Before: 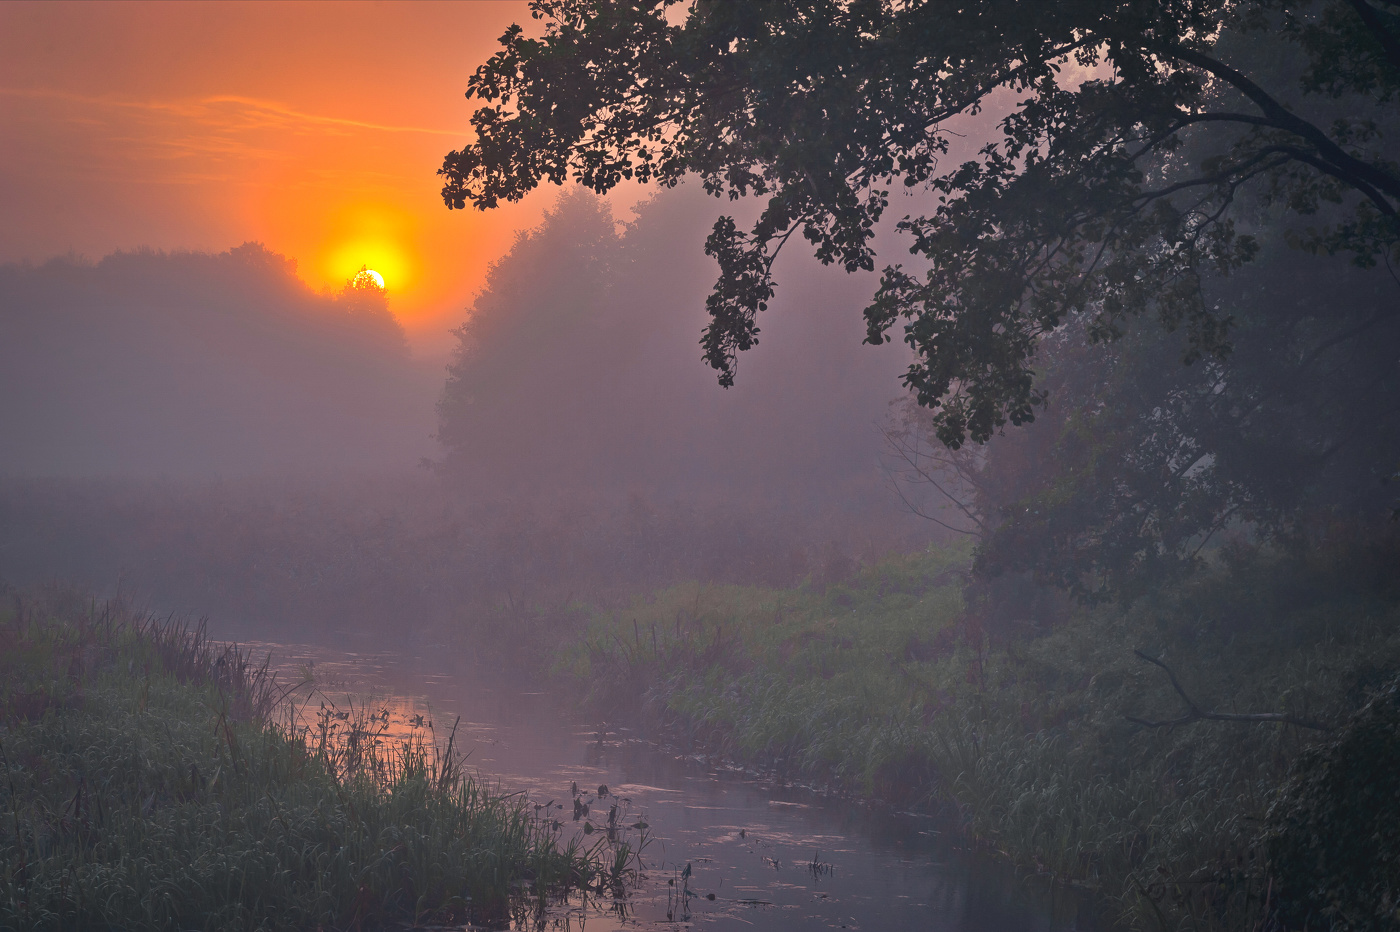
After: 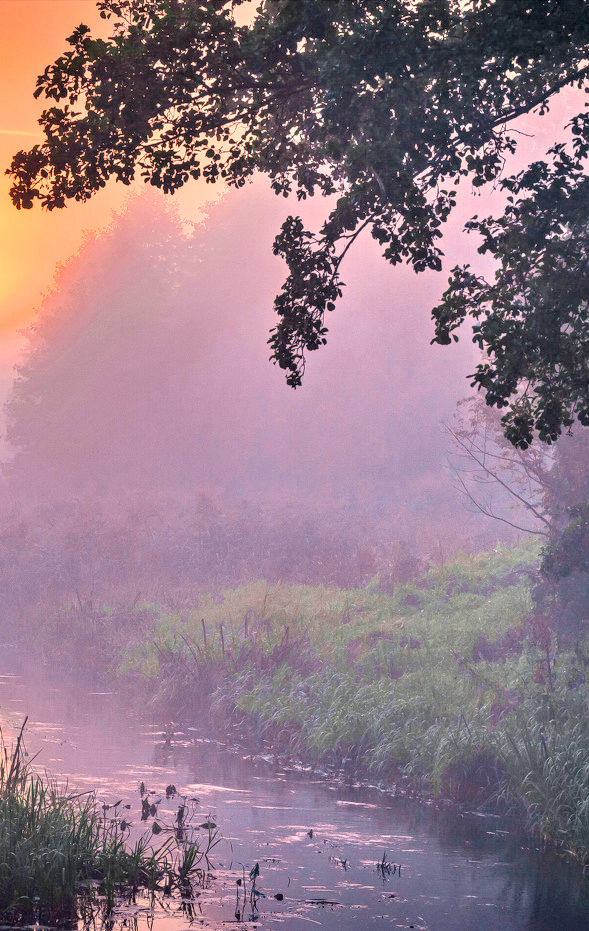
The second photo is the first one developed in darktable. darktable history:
filmic rgb: black relative exposure -7.08 EV, white relative exposure 5.37 EV, threshold 2.98 EV, hardness 3.03, enable highlight reconstruction true
crop: left 30.92%, right 26.992%
color balance rgb: perceptual saturation grading › global saturation 30.891%, global vibrance 32.649%
exposure: exposure 0.605 EV, compensate highlight preservation false
tone equalizer: -8 EV -0.389 EV, -7 EV -0.369 EV, -6 EV -0.312 EV, -5 EV -0.225 EV, -3 EV 0.196 EV, -2 EV 0.309 EV, -1 EV 0.405 EV, +0 EV 0.444 EV
local contrast: highlights 20%, detail 195%
levels: mode automatic
